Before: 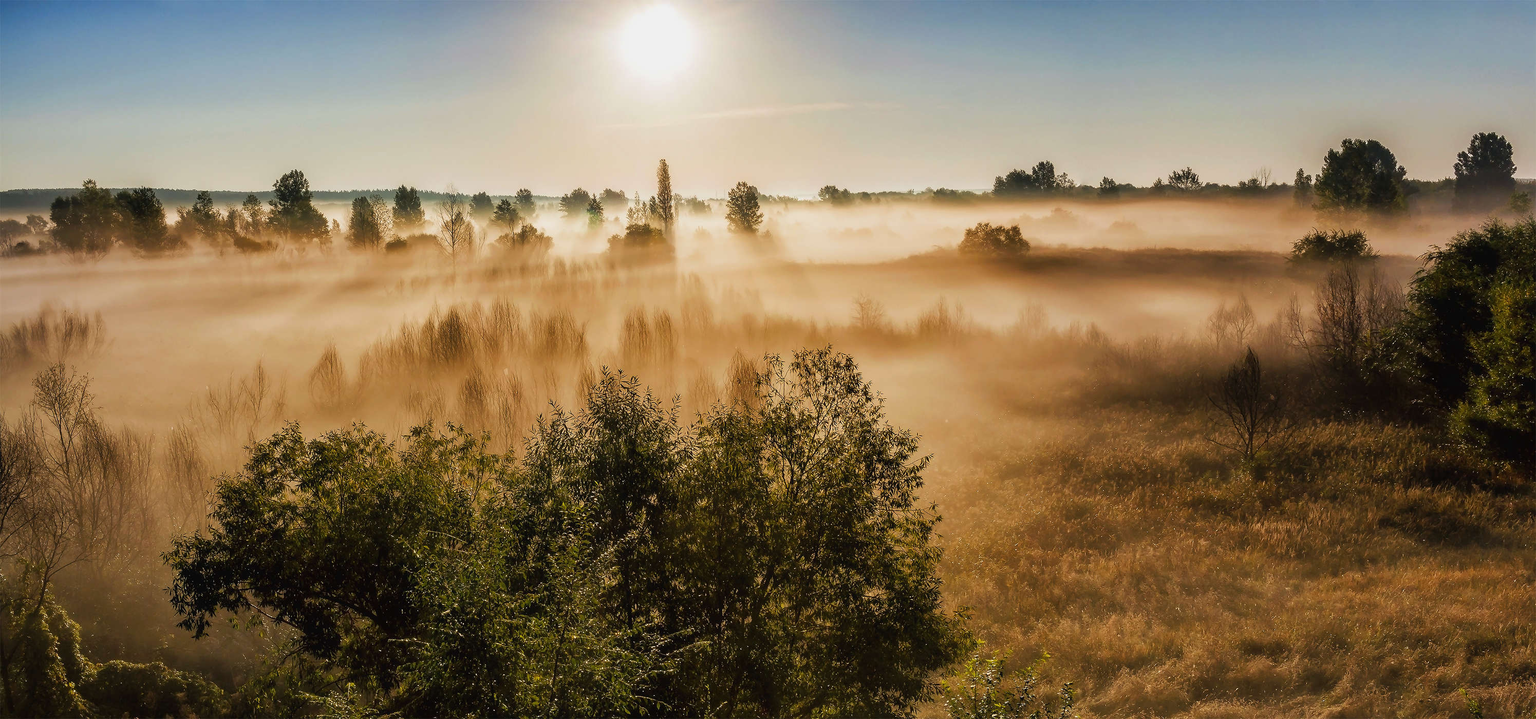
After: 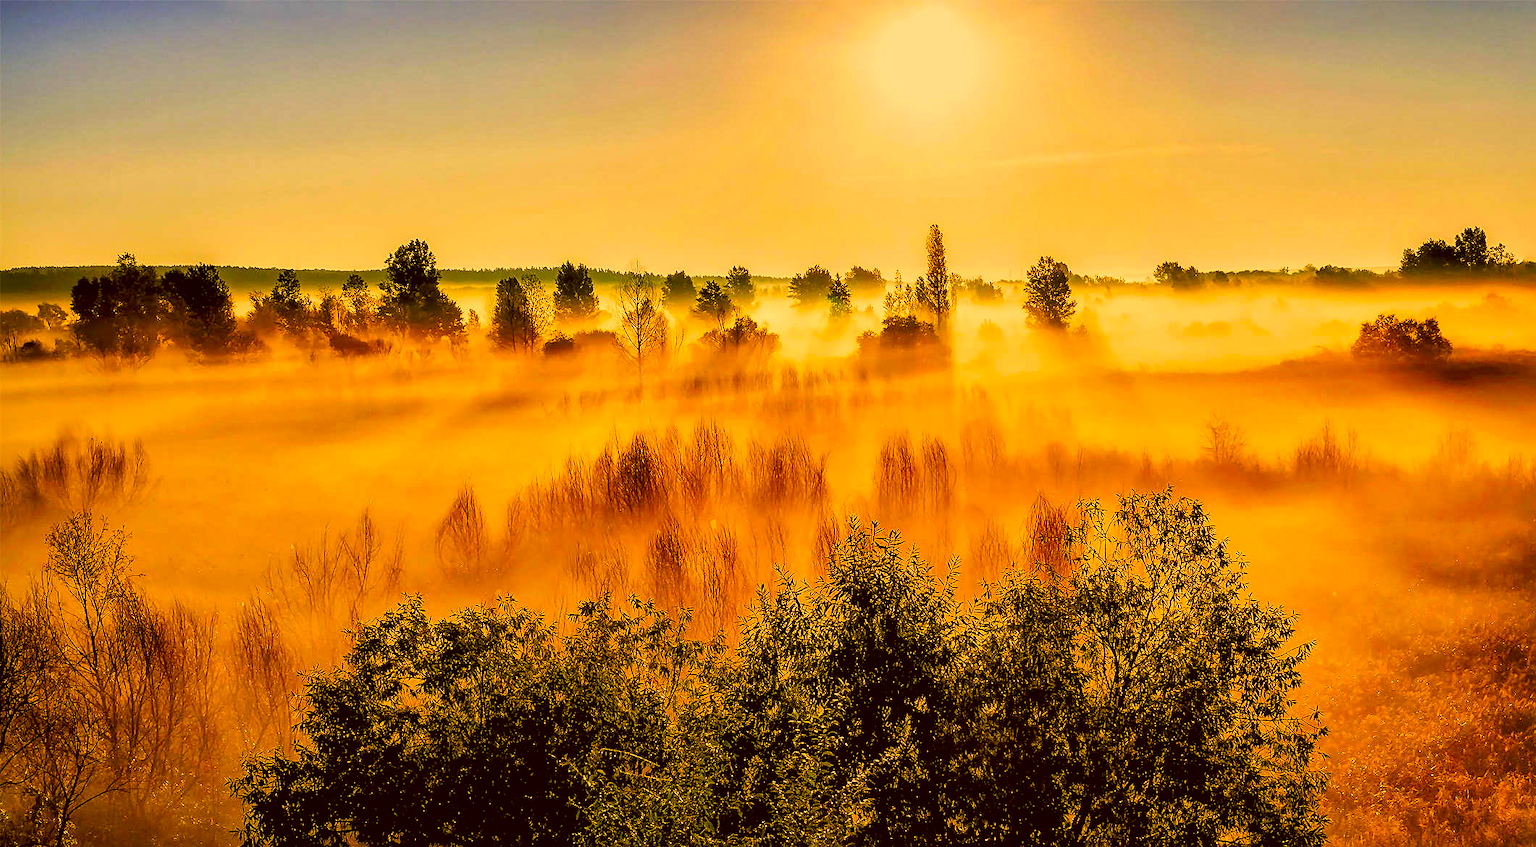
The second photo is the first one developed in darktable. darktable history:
crop: right 29.036%, bottom 16.401%
color correction: highlights a* 10.95, highlights b* 30.52, shadows a* 2.76, shadows b* 17.66, saturation 1.76
sharpen: amount 0.487
filmic rgb: black relative exposure -5.05 EV, white relative exposure 3.18 EV, hardness 3.45, contrast 1.193, highlights saturation mix -48.79%
local contrast: mode bilateral grid, contrast 25, coarseness 47, detail 151%, midtone range 0.2
levels: levels [0, 0.478, 1]
